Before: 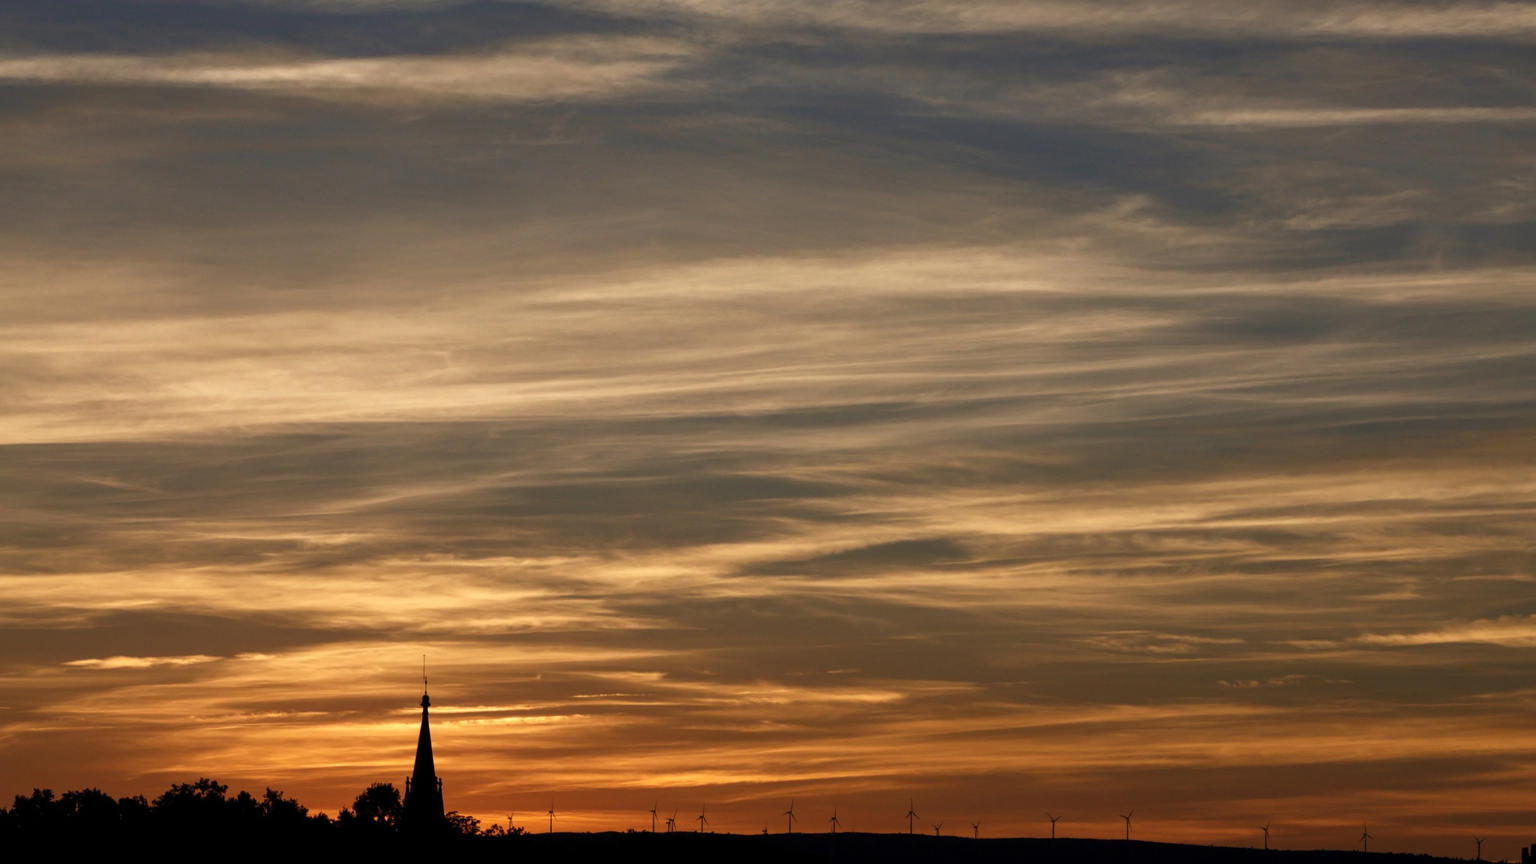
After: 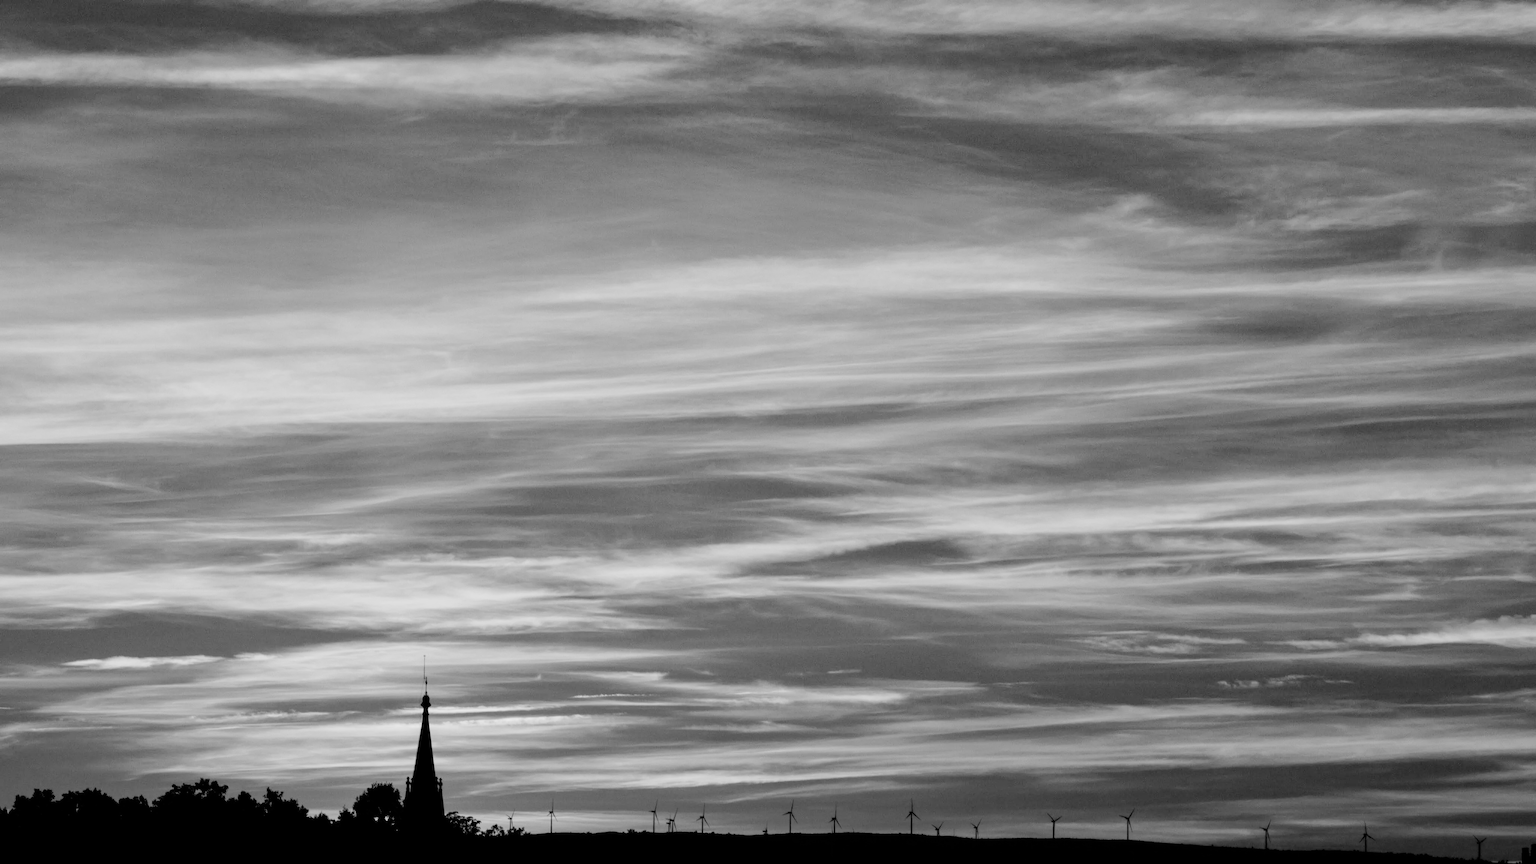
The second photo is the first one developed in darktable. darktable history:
tone equalizer: -8 EV 0.25 EV, -7 EV 0.417 EV, -6 EV 0.417 EV, -5 EV 0.25 EV, -3 EV -0.25 EV, -2 EV -0.417 EV, -1 EV -0.417 EV, +0 EV -0.25 EV, edges refinement/feathering 500, mask exposure compensation -1.57 EV, preserve details guided filter
base curve: curves: ch0 [(0, 0) (0.036, 0.01) (0.123, 0.254) (0.258, 0.504) (0.507, 0.748) (1, 1)], preserve colors none
monochrome: a 32, b 64, size 2.3
